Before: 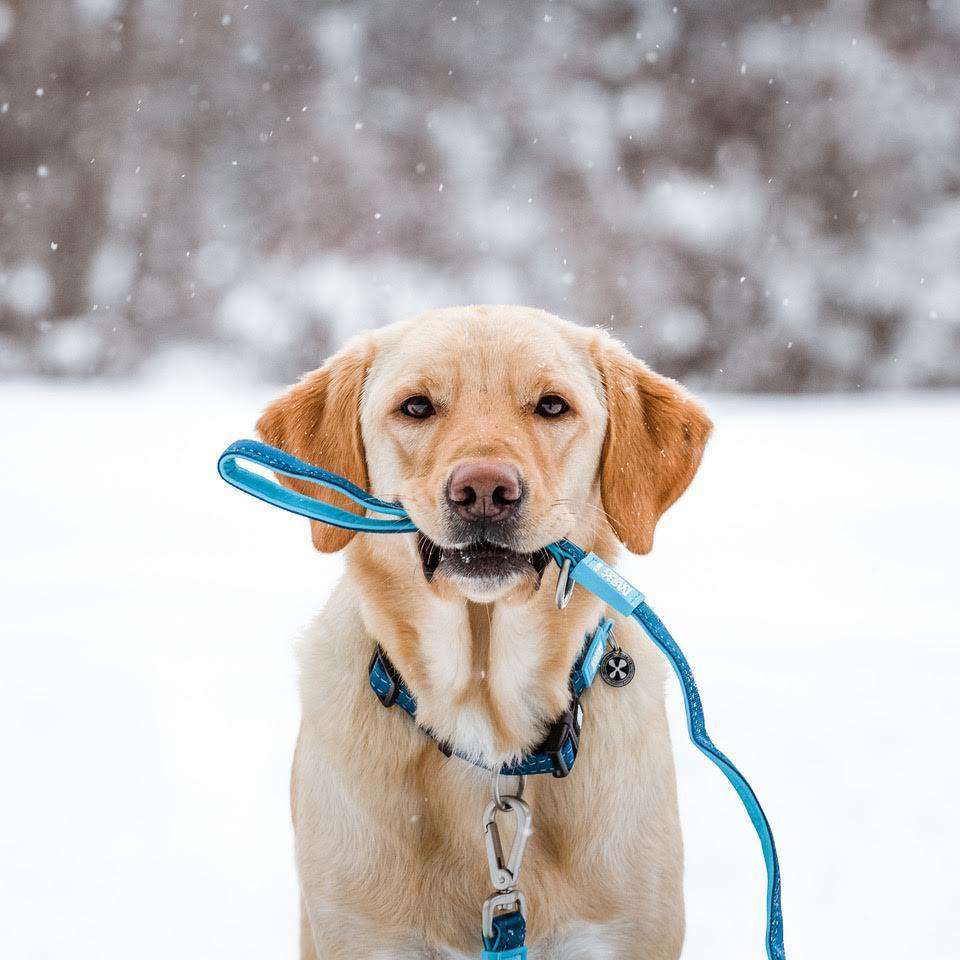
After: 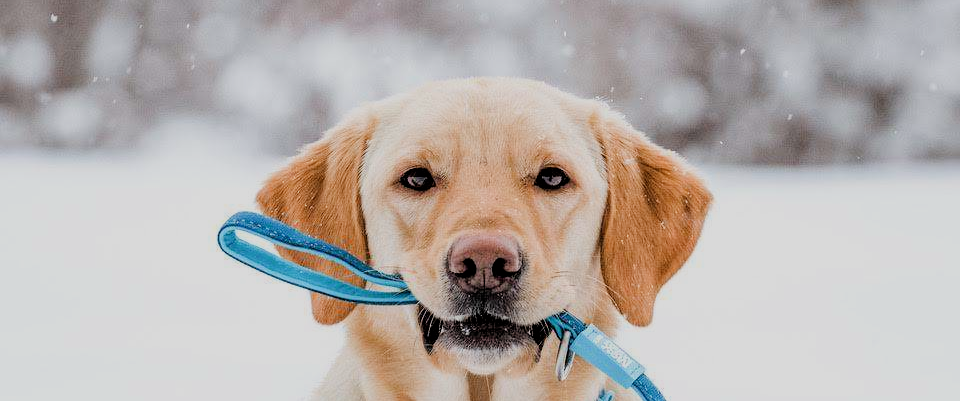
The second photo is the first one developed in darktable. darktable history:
filmic rgb: black relative exposure -4.88 EV, hardness 2.82
crop and rotate: top 23.84%, bottom 34.294%
